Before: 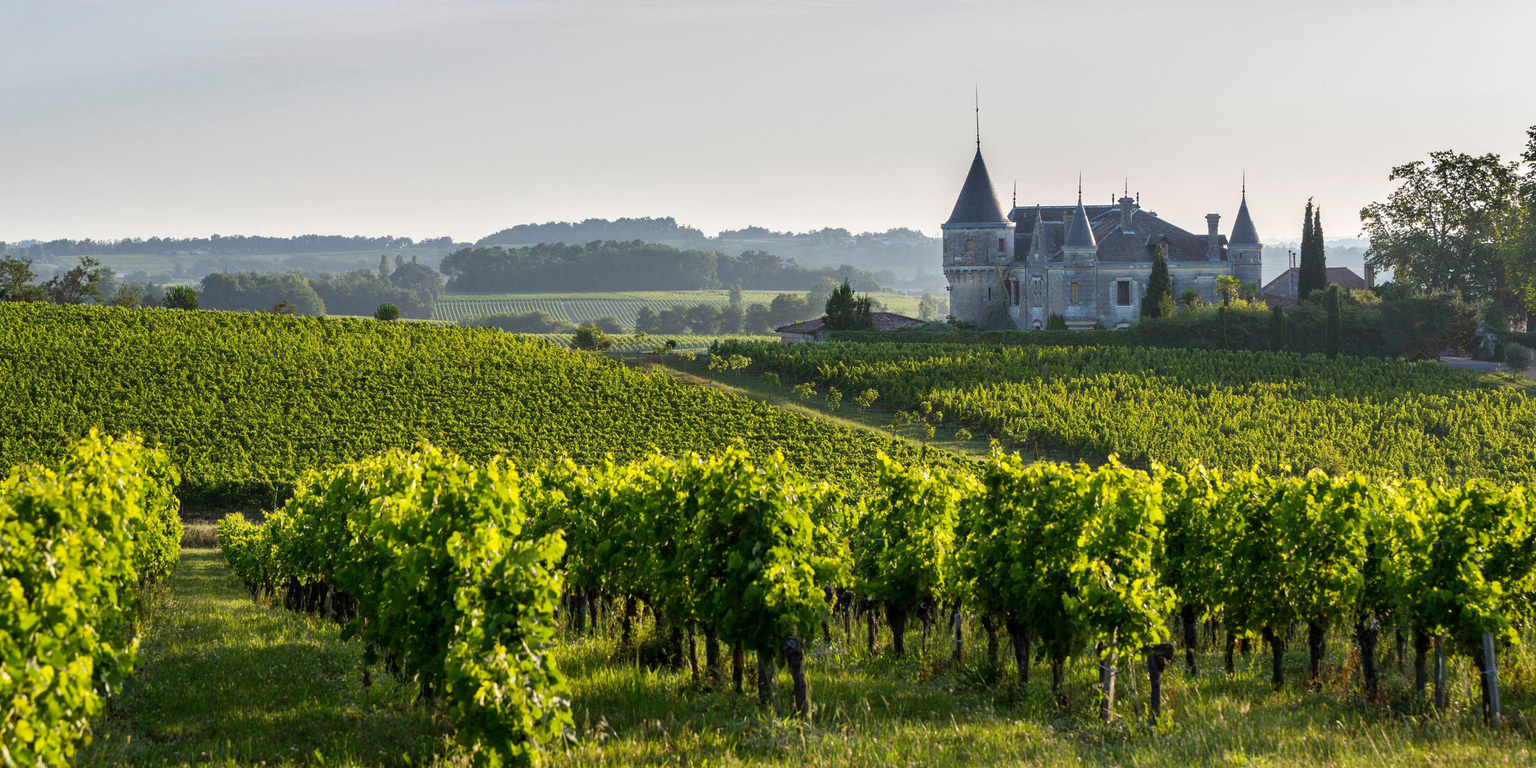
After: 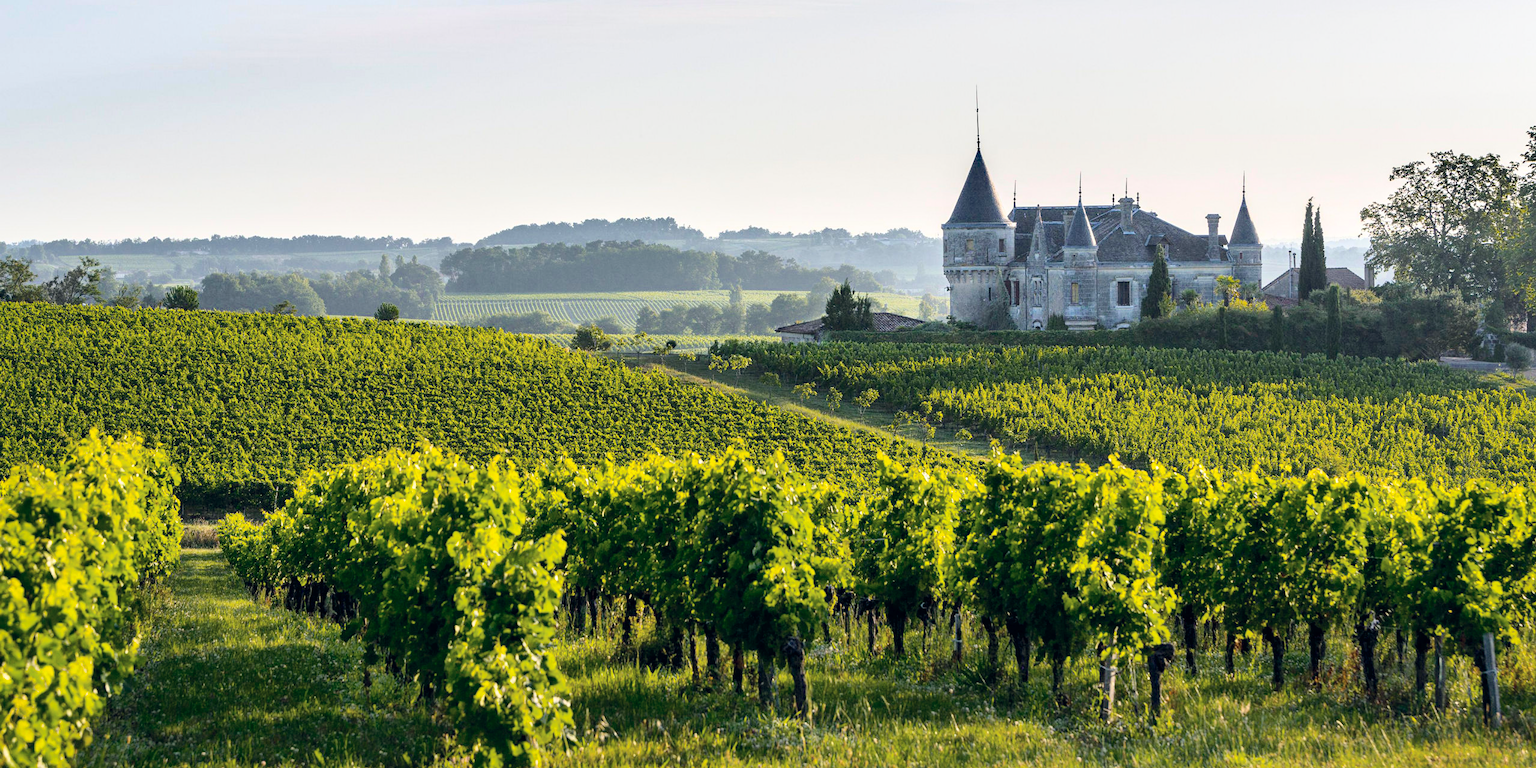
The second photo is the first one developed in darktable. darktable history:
base curve: curves: ch0 [(0, 0) (0.028, 0.03) (0.121, 0.232) (0.46, 0.748) (0.859, 0.968) (1, 1)]
shadows and highlights: on, module defaults
color balance rgb: shadows lift › chroma 2.026%, shadows lift › hue 215.89°, global offset › chroma 0.064%, global offset › hue 253.14°, perceptual saturation grading › global saturation 25.704%, global vibrance 6.87%, saturation formula JzAzBz (2021)
contrast brightness saturation: contrast 0.104, saturation -0.364
